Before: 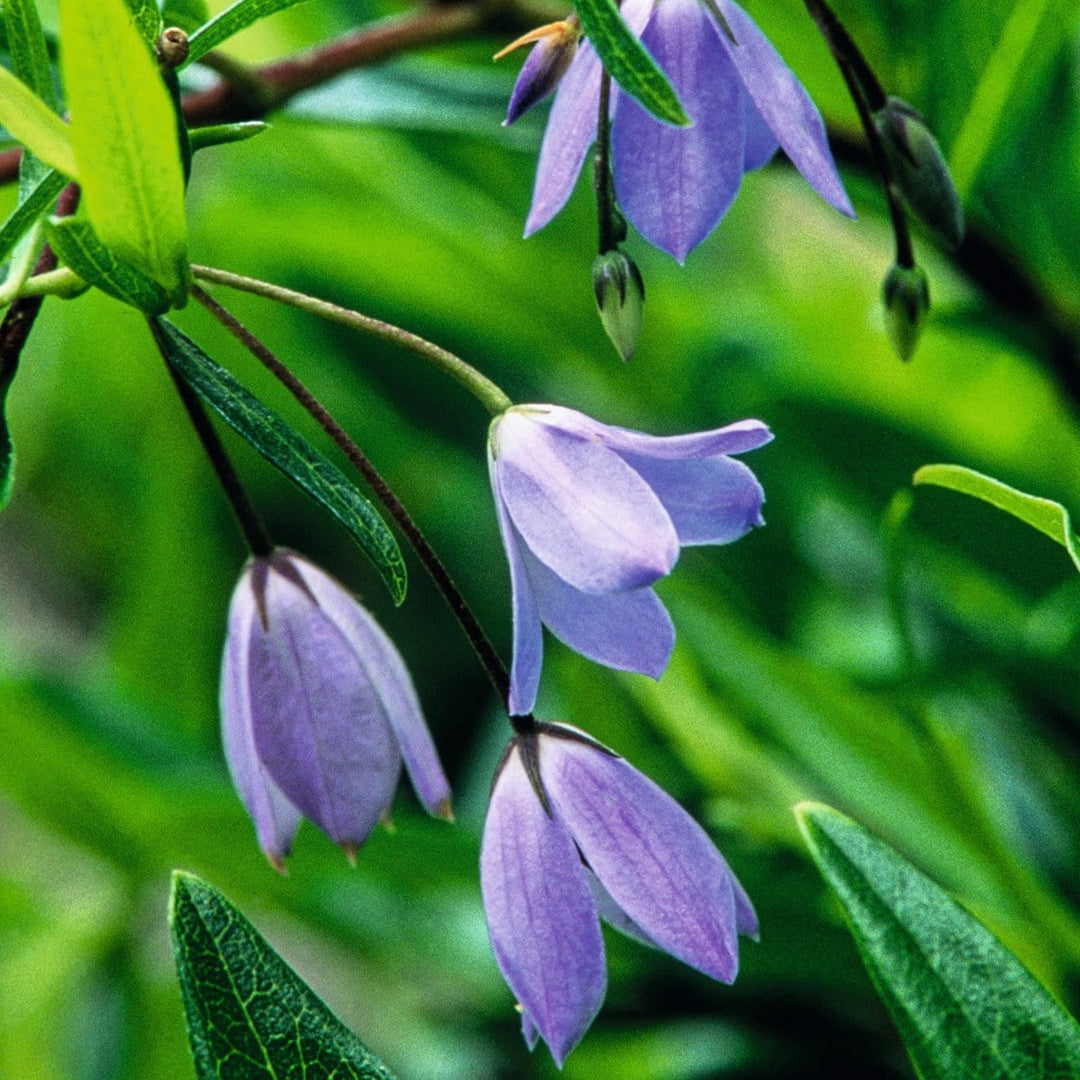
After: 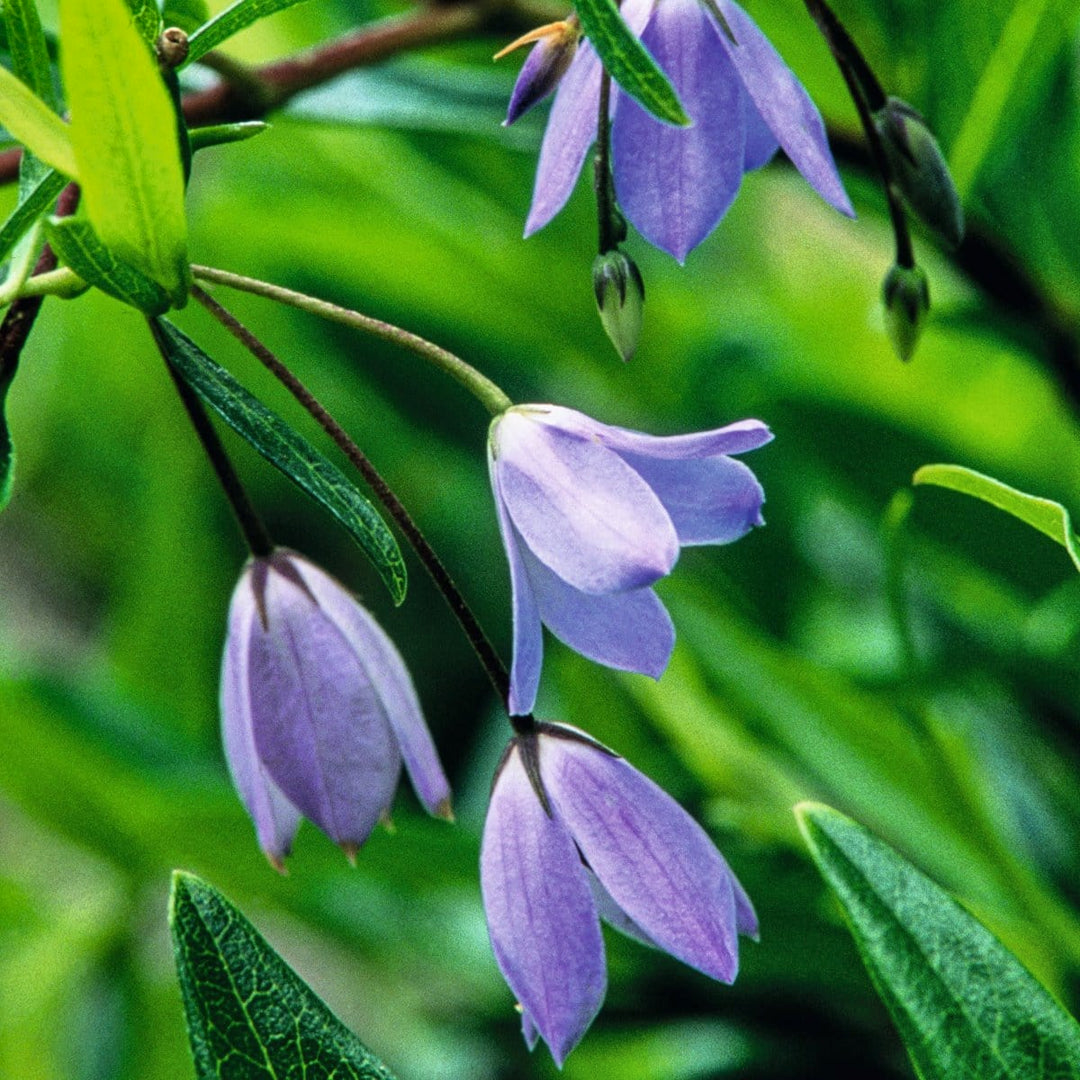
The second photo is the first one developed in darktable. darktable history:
shadows and highlights: shadows color adjustment 99.13%, highlights color adjustment 0.602%, low approximation 0.01, soften with gaussian
